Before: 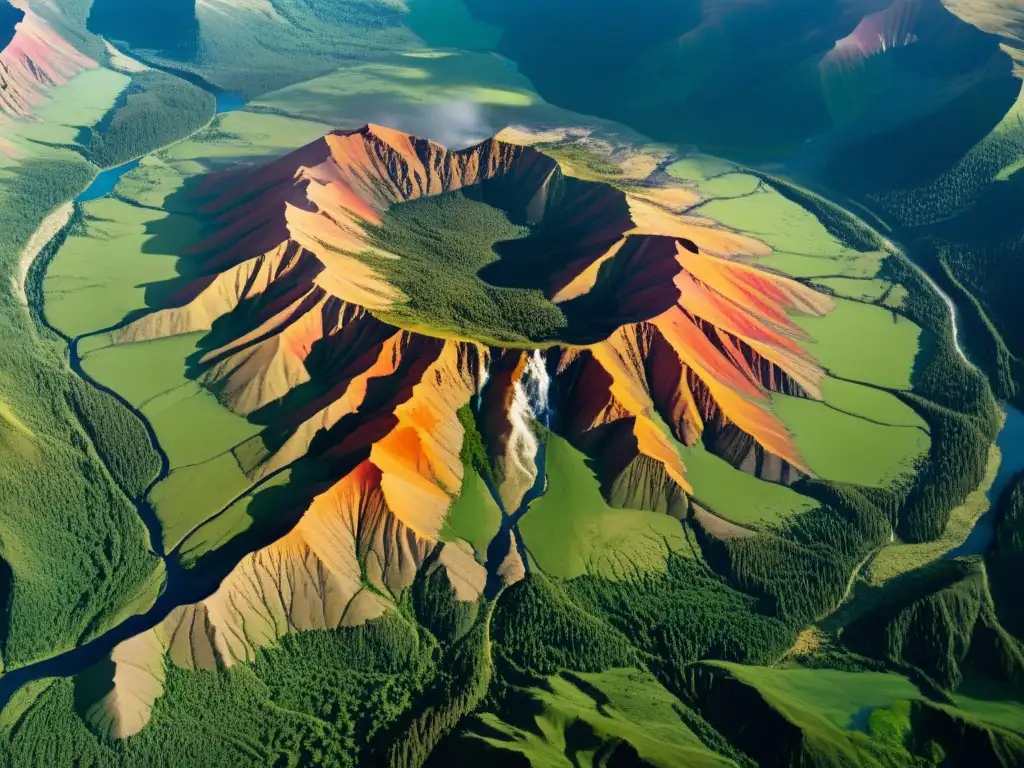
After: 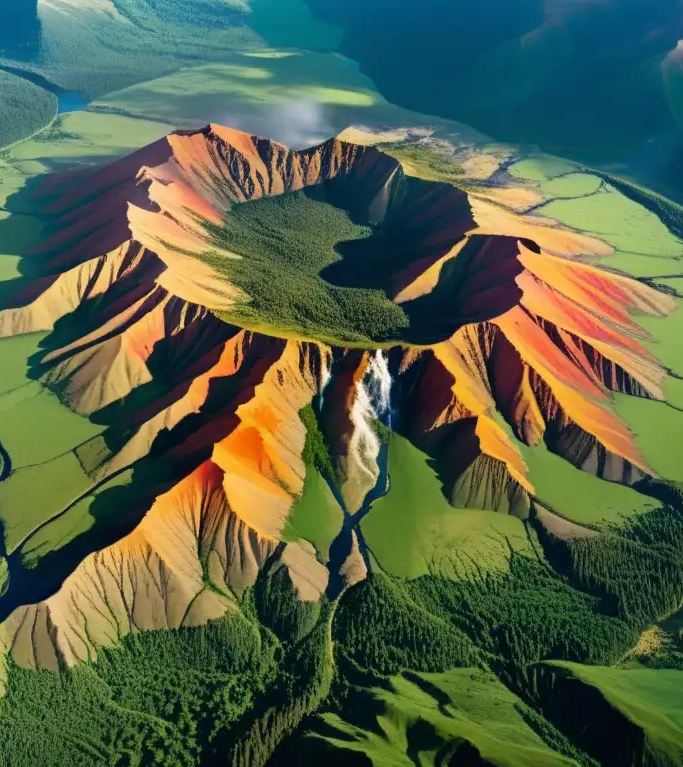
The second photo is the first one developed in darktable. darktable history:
crop and rotate: left 15.512%, right 17.713%
